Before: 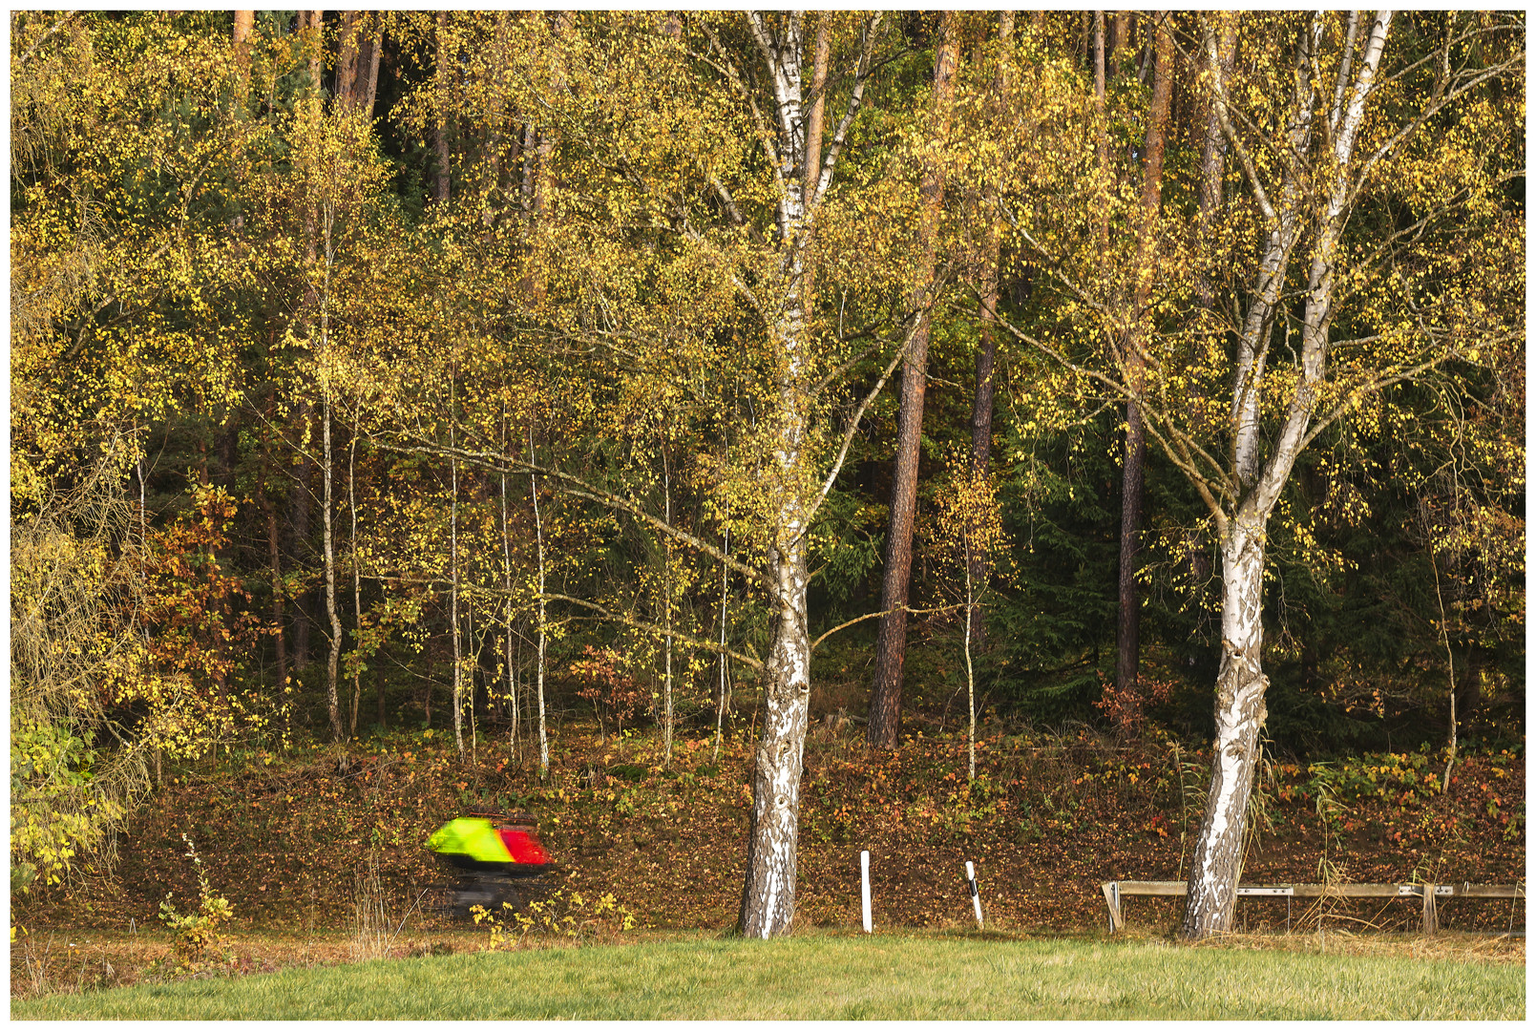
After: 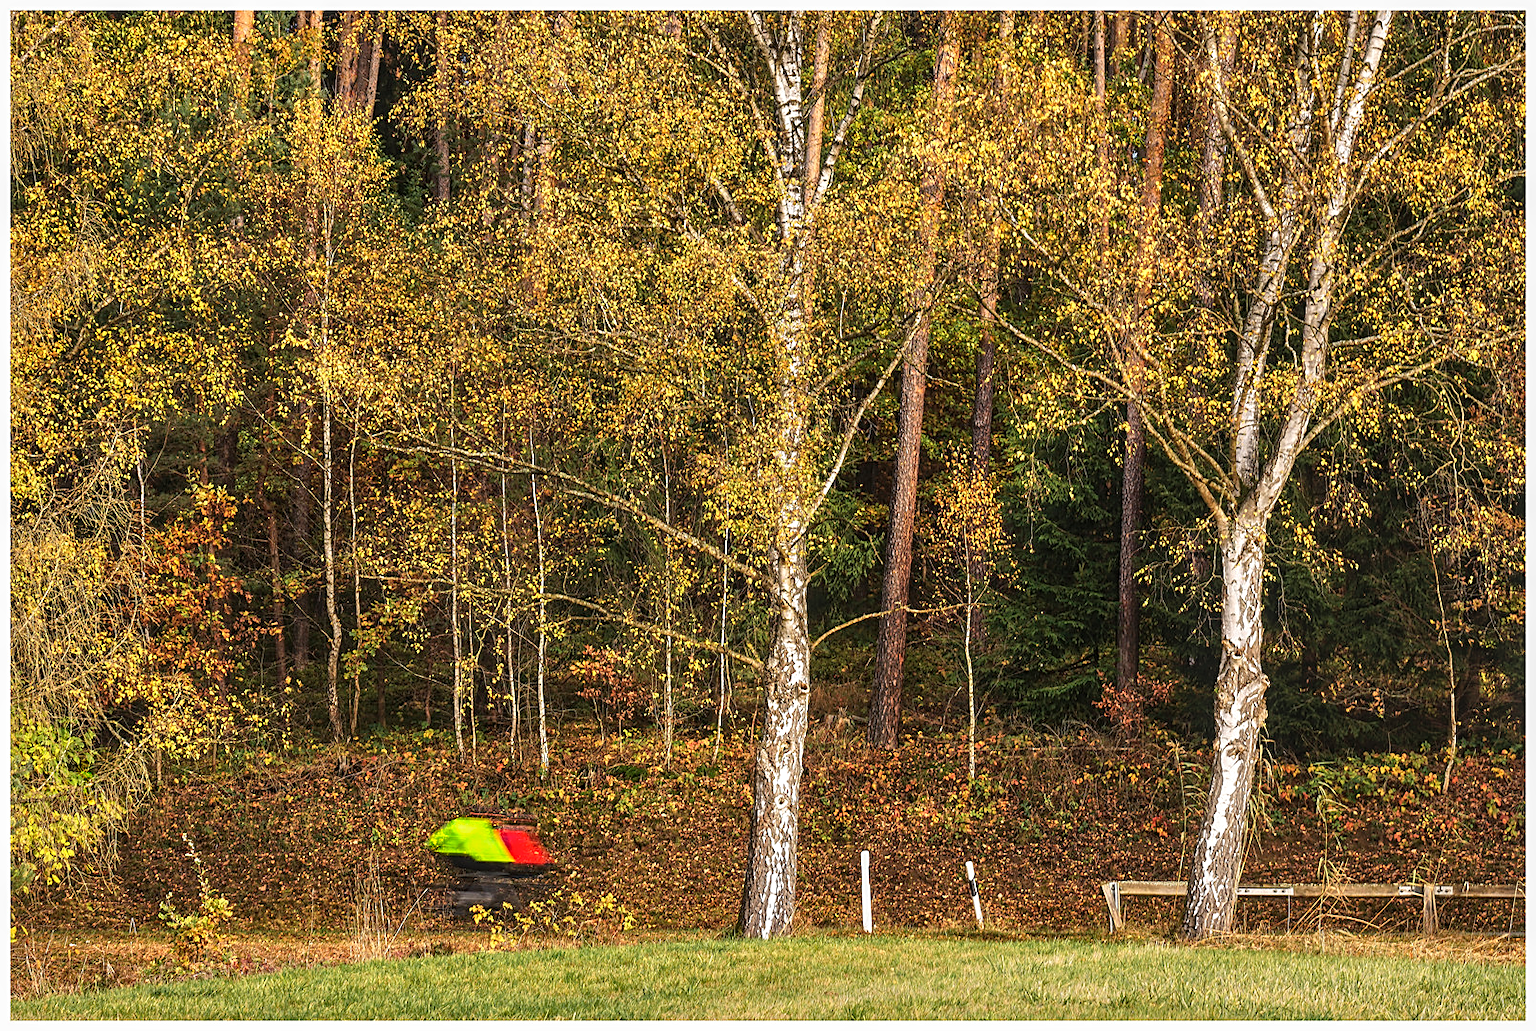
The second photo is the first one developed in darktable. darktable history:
local contrast: on, module defaults
sharpen: amount 0.491
